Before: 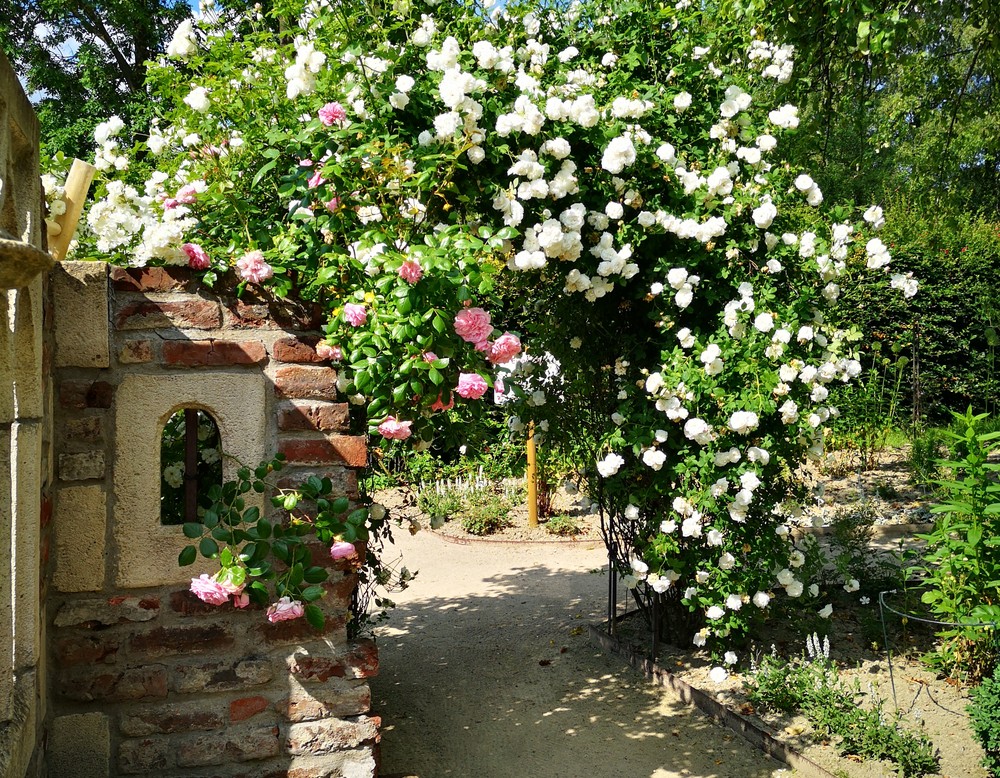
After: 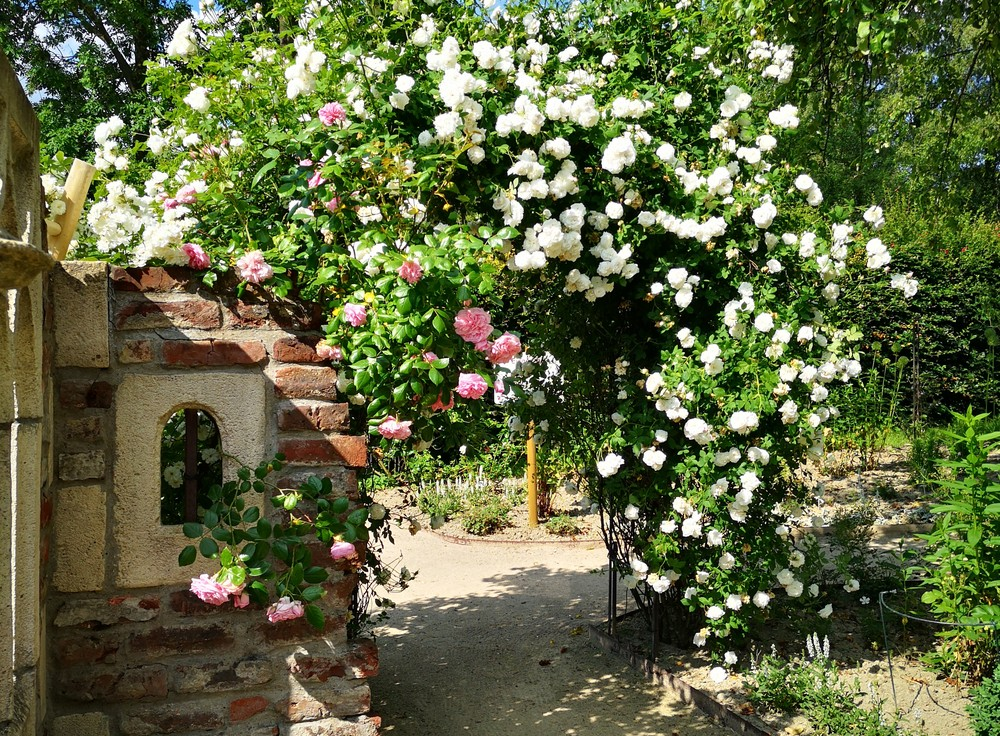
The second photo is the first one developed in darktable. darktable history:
crop and rotate: top 0.013%, bottom 5.271%
